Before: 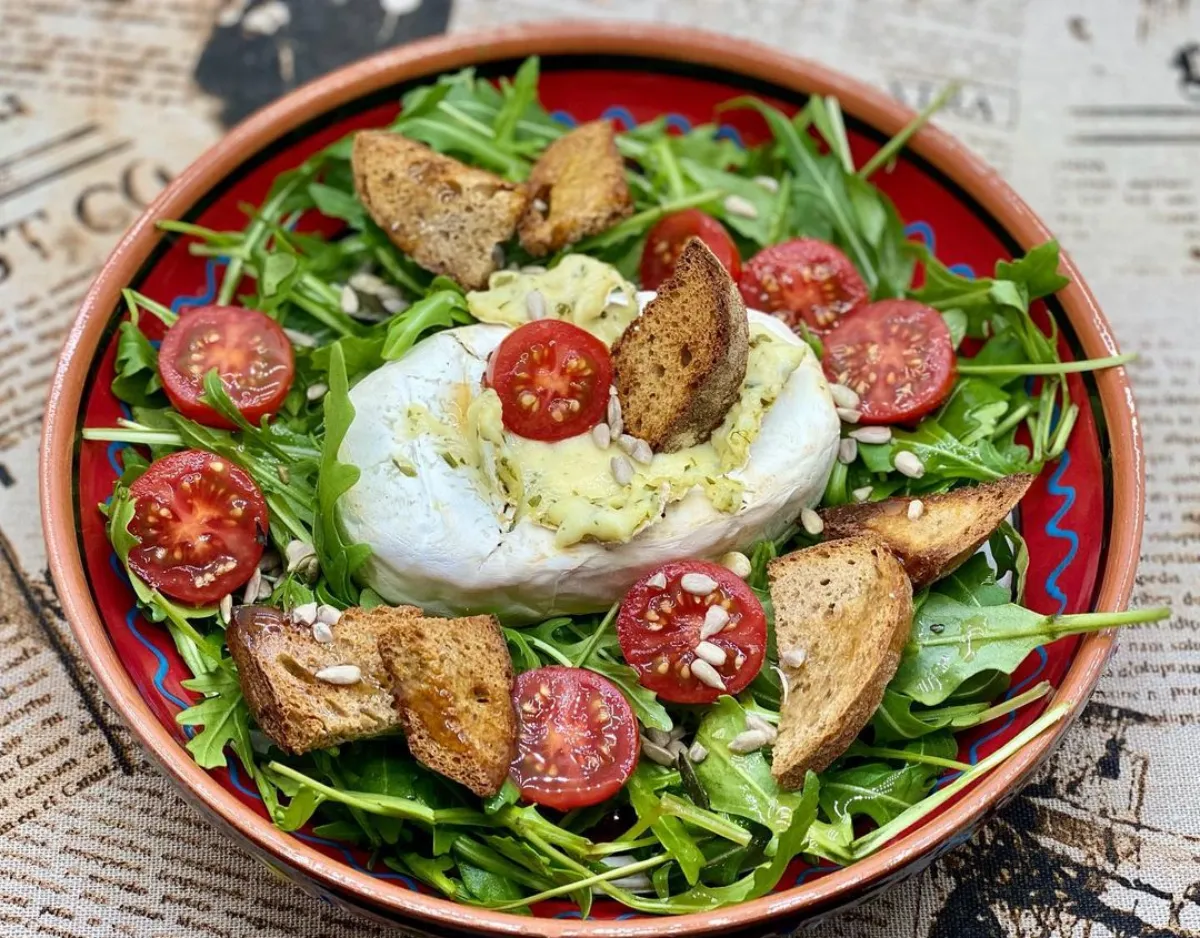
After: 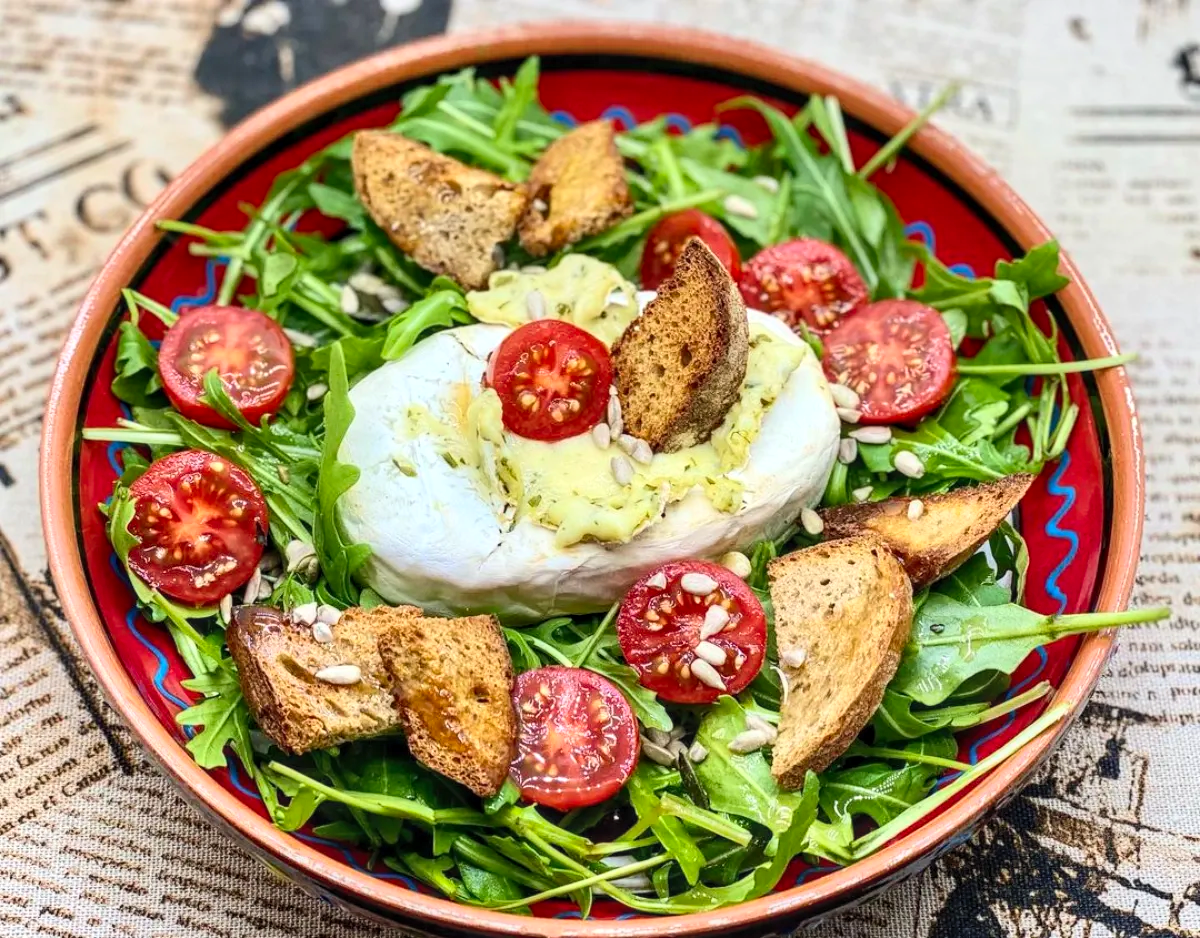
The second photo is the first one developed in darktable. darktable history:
contrast brightness saturation: contrast 0.2, brightness 0.16, saturation 0.22
local contrast: on, module defaults
